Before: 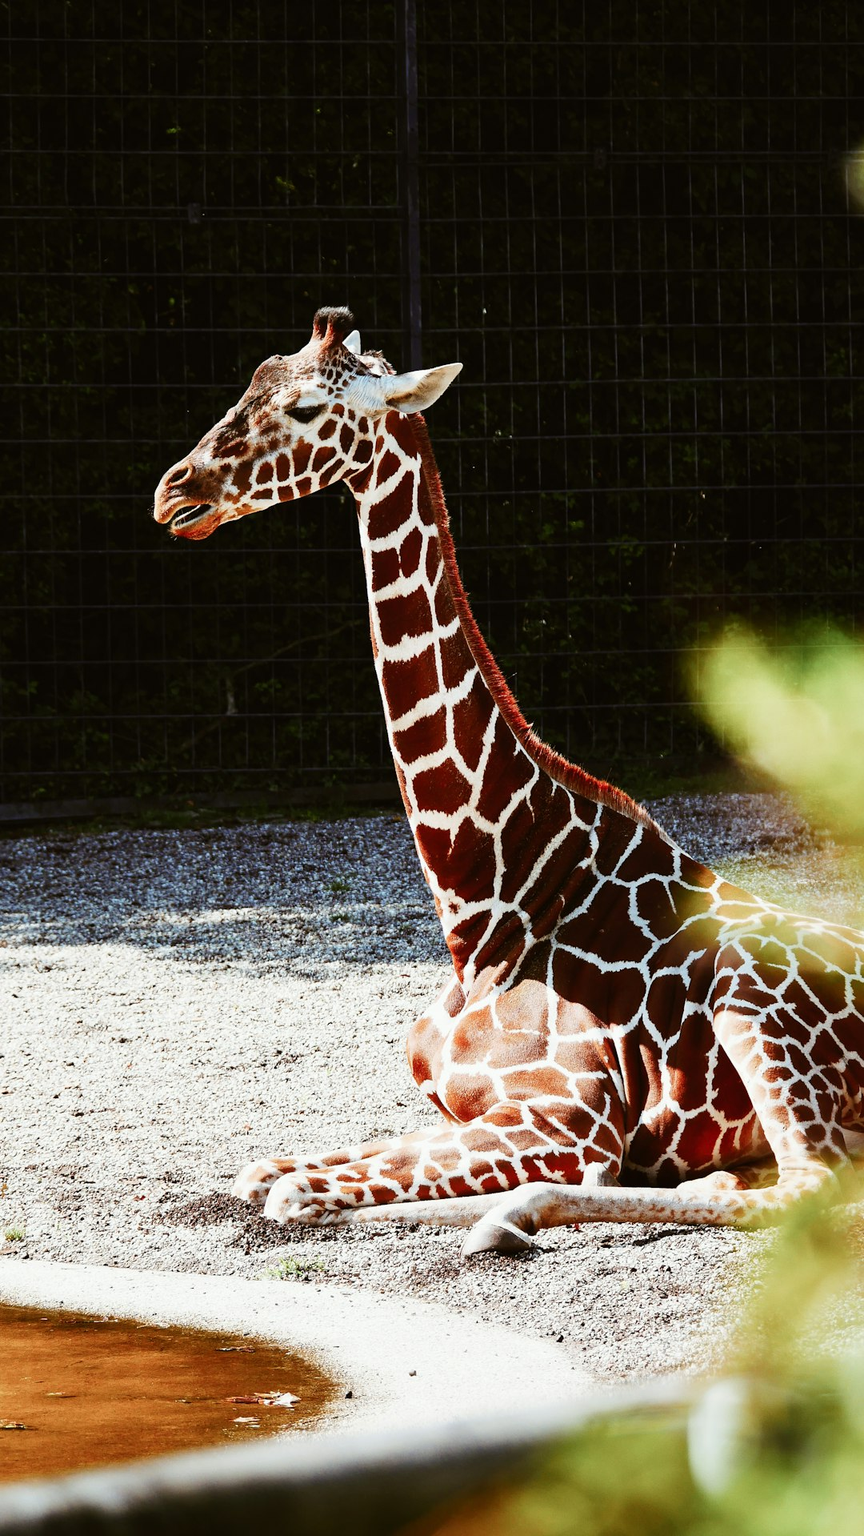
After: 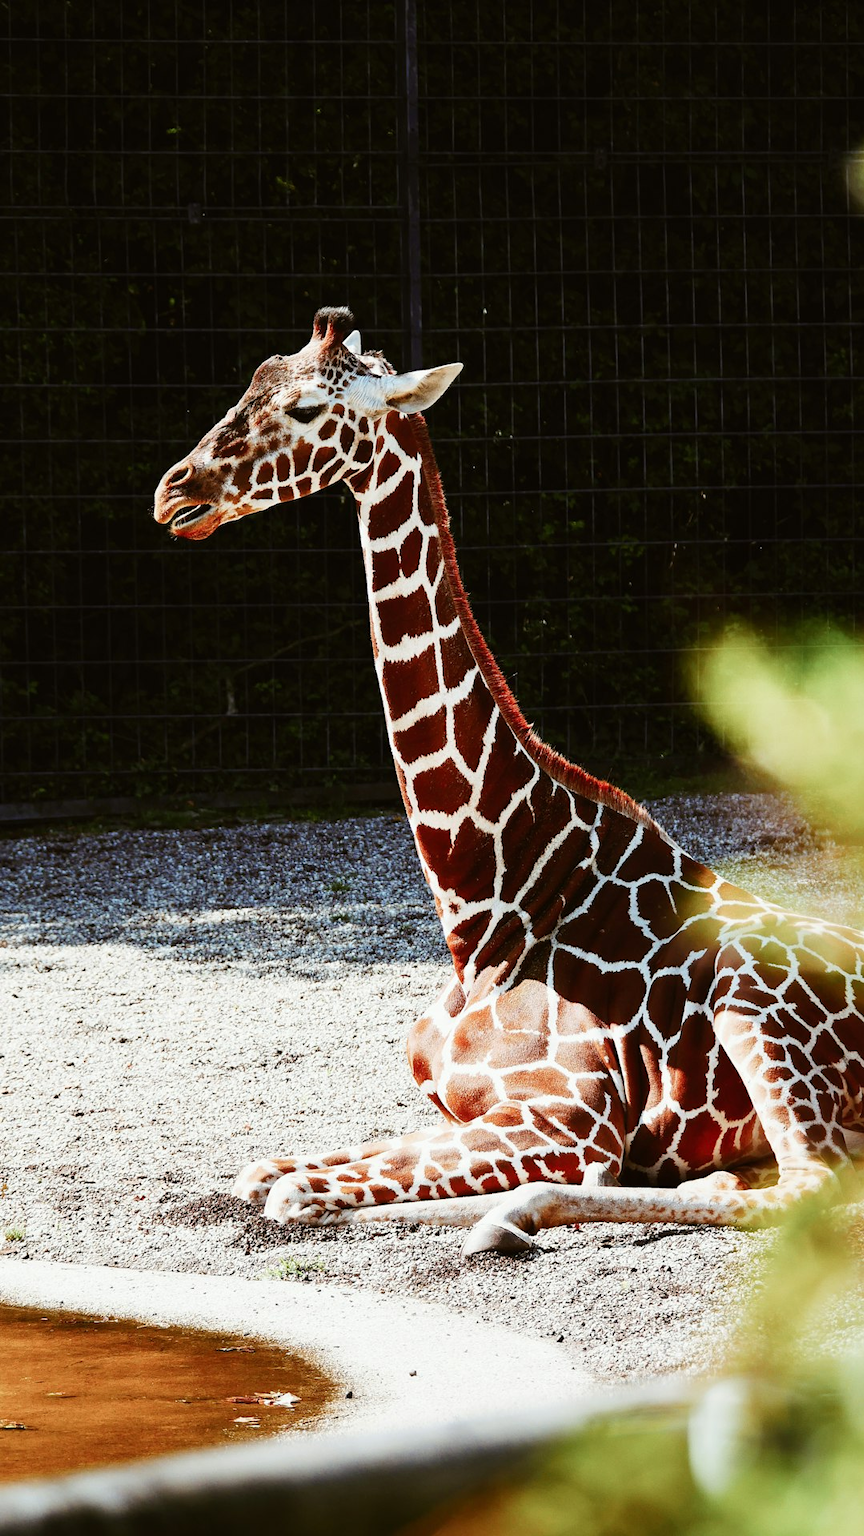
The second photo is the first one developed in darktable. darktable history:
color calibration: illuminant same as pipeline (D50), adaptation XYZ, x 0.347, y 0.358, temperature 5013.41 K
